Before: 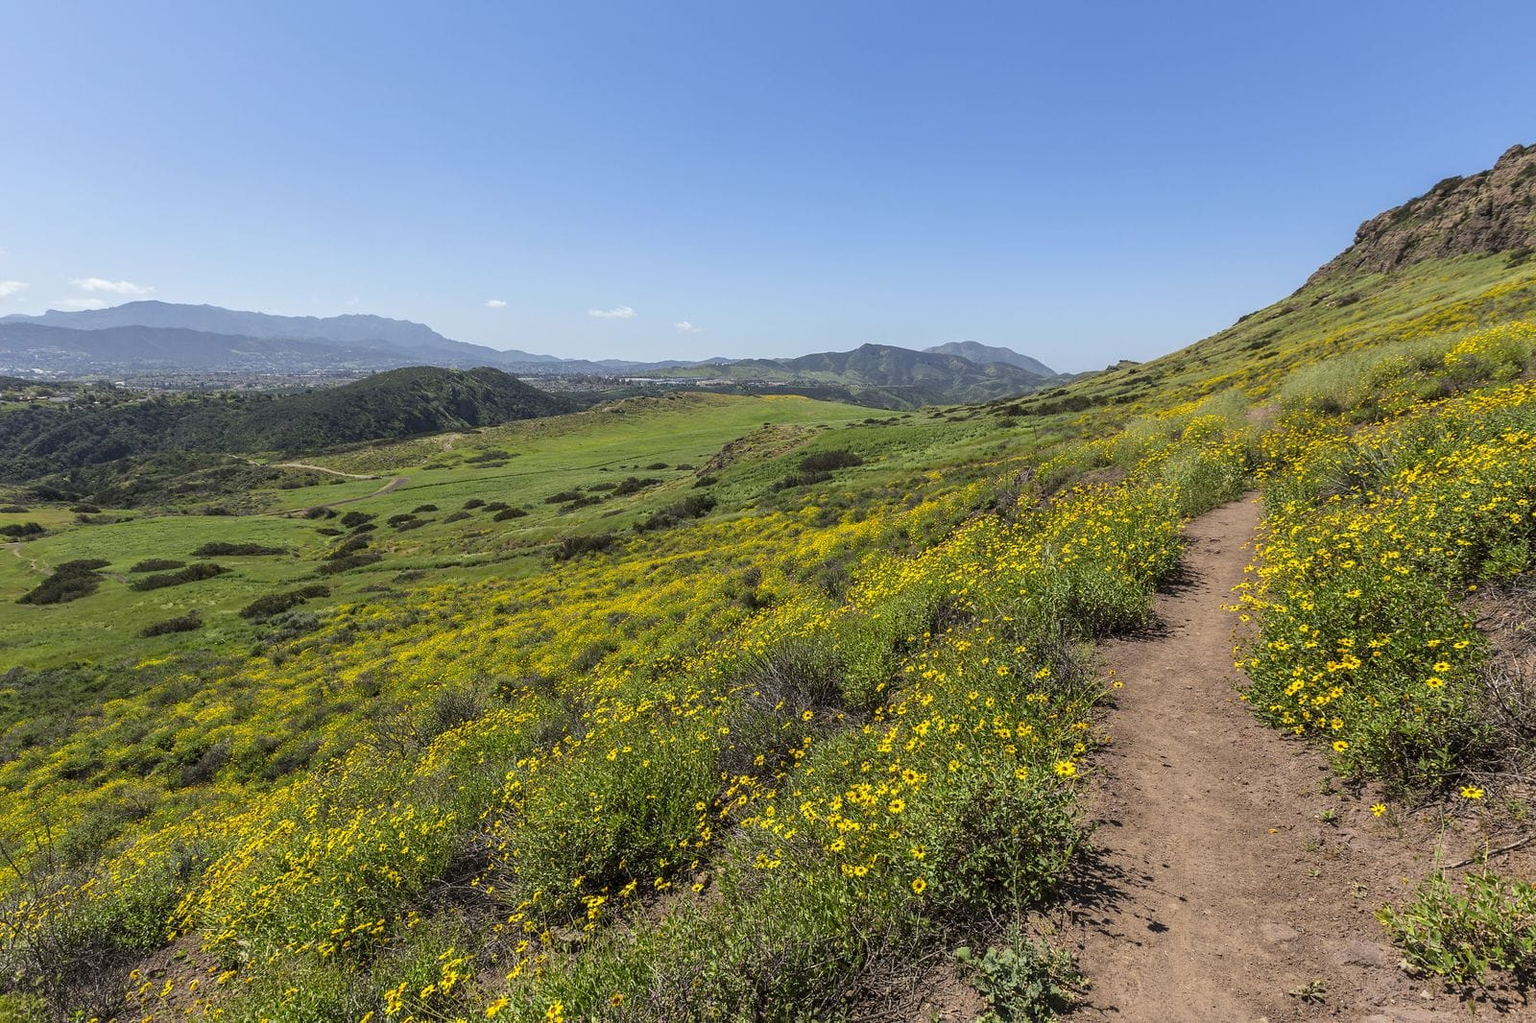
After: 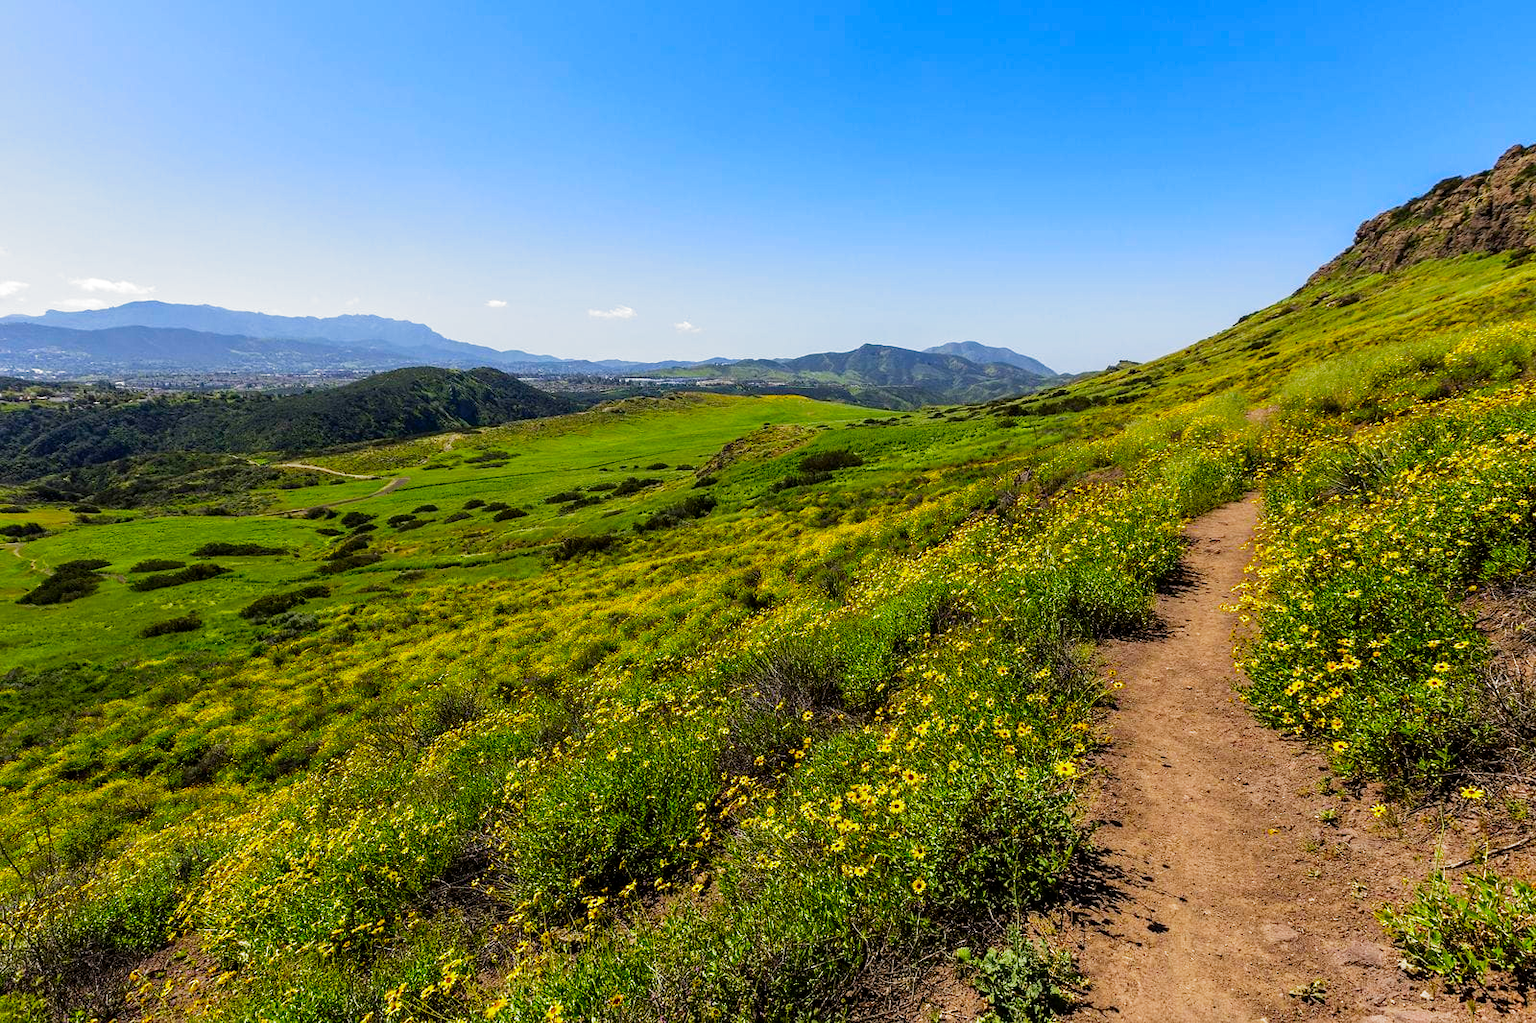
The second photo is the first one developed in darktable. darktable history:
filmic rgb: black relative exposure -8.2 EV, white relative exposure 2.2 EV, threshold 3 EV, hardness 7.11, latitude 75%, contrast 1.325, highlights saturation mix -2%, shadows ↔ highlights balance 30%, preserve chrominance no, color science v5 (2021), contrast in shadows safe, contrast in highlights safe, enable highlight reconstruction true
white balance: emerald 1
contrast brightness saturation: brightness -0.02, saturation 0.35
color balance: output saturation 120%
